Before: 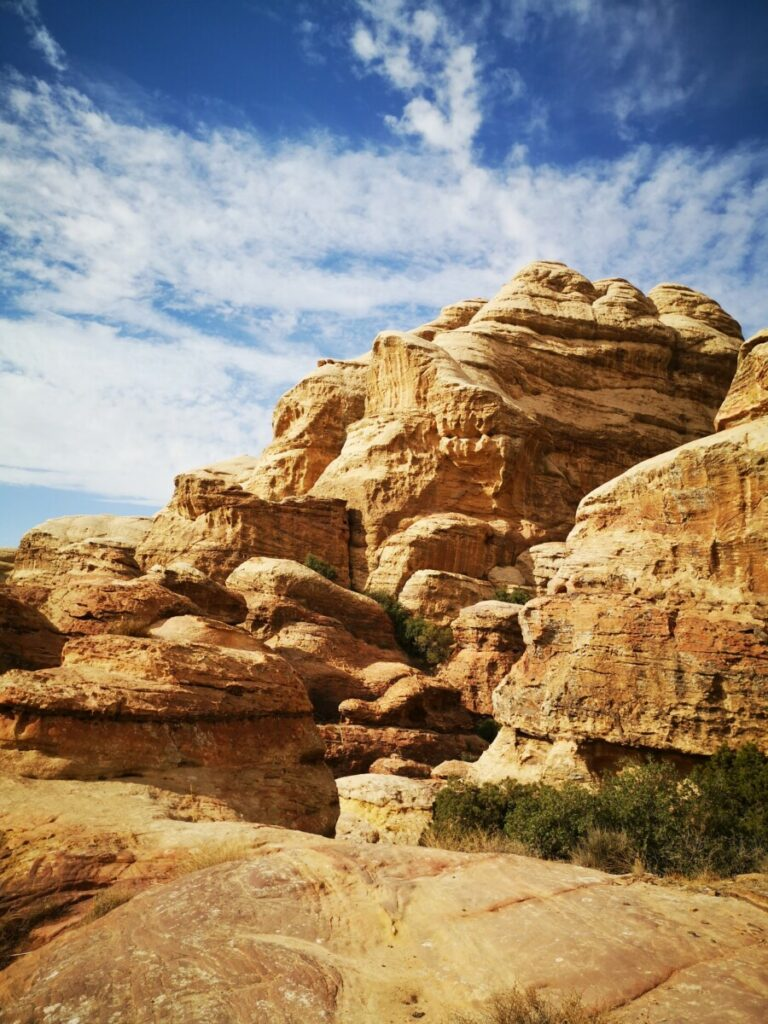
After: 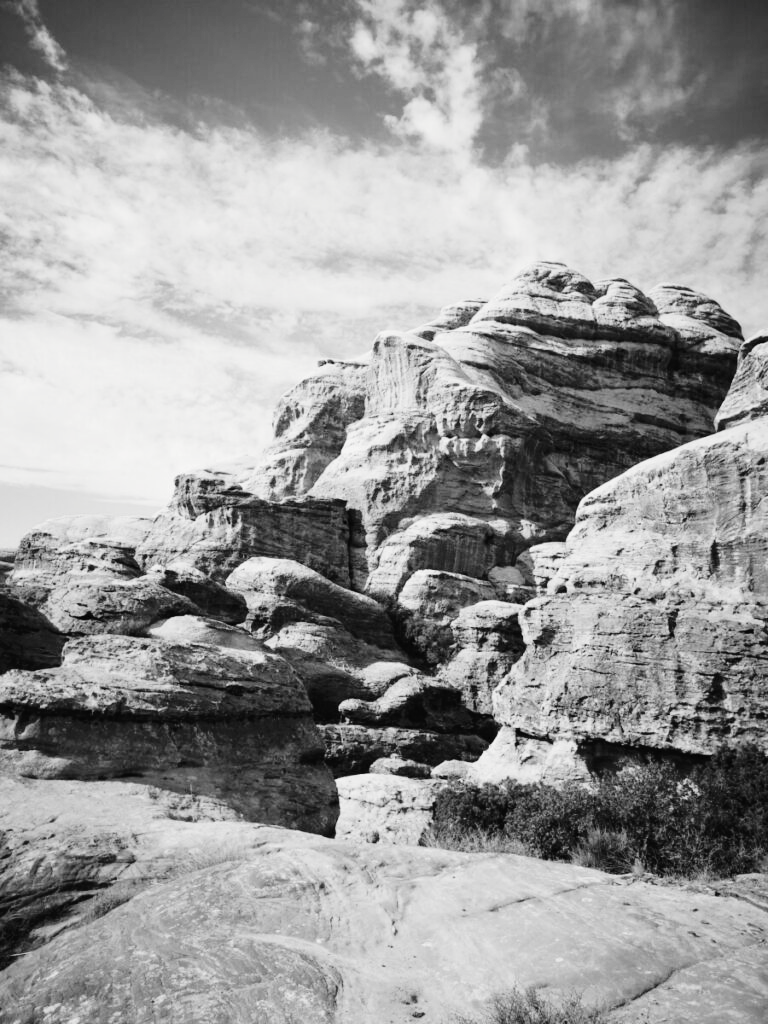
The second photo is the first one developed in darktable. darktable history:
tone curve: curves: ch0 [(0, 0) (0.003, 0.016) (0.011, 0.019) (0.025, 0.023) (0.044, 0.029) (0.069, 0.042) (0.1, 0.068) (0.136, 0.101) (0.177, 0.143) (0.224, 0.21) (0.277, 0.289) (0.335, 0.379) (0.399, 0.476) (0.468, 0.569) (0.543, 0.654) (0.623, 0.75) (0.709, 0.822) (0.801, 0.893) (0.898, 0.946) (1, 1)], preserve colors none
color look up table: target L [100, 95.84, 88.82, 81.33, 75.15, 75.88, 72.94, 65.49, 67.37, 56.83, 37.41, 31.17, 30.3, 200.64, 83.12, 71.1, 72.21, 59.15, 59.41, 57.87, 50.83, 33.46, 31.67, 25.91, 12.74, 90.24, 80.24, 74.42, 69.98, 65.11, 66.24, 62.46, 47.24, 54.76, 50.17, 41.55, 50.83, 37.41, 27.39, 19.55, 19.55, 9.263, 8.248, 87.41, 84.56, 77.34, 69.24, 59.41, 34.31], target a [-0.097, -0.099, -0.101, 0, -0.002, -0.001, -0.001, -0.001, 0, 0.001 ×4, 0, -0.001, 0, 0, 0.001, 0, 0, 0, 0.001, 0.001, 0, 0, -0.003, -0.001, -0.001, -0.001, 0, -0.002, -0.001, 0, 0, 0.001, 0.001, 0, 0.001 ×4, 0, 0, -0.003, -0.003, -0.001, 0, 0, 0.001], target b [1.212, 1.225, 1.246, 0.002, 0.024, 0.003, 0.003, 0.004, 0.003, -0.003 ×4, 0, 0.003, 0.003, 0.003, -0.003, -0.003, -0.003, 0.003, -0.003, -0.005, -0.003, -0.001, 0.024, 0.003 ×4, 0.023, 0.004, -0.003, 0.003, -0.003, -0.003, 0.003, -0.003 ×4, 0.003, -0.002, 0.025, 0.025, 0.003, 0.003, -0.003, -0.003], num patches 49
